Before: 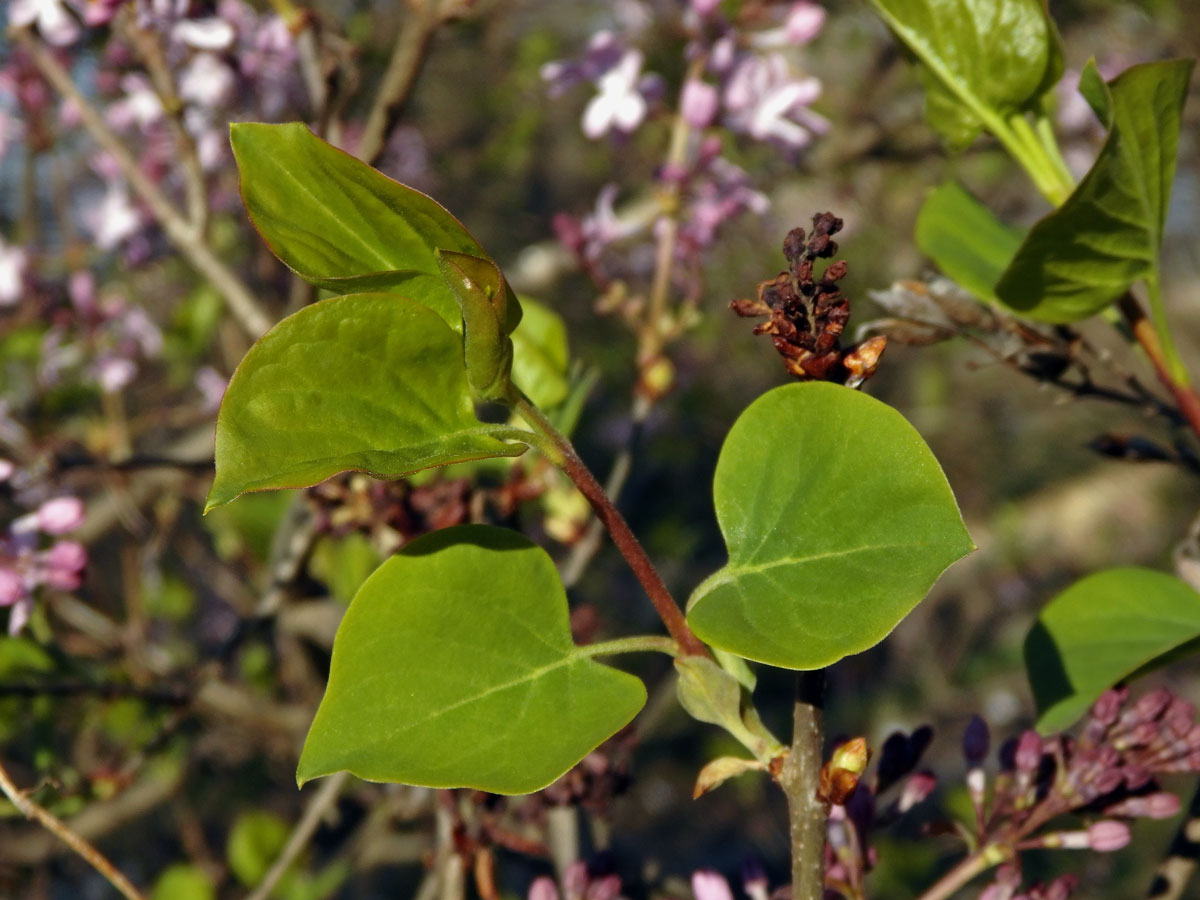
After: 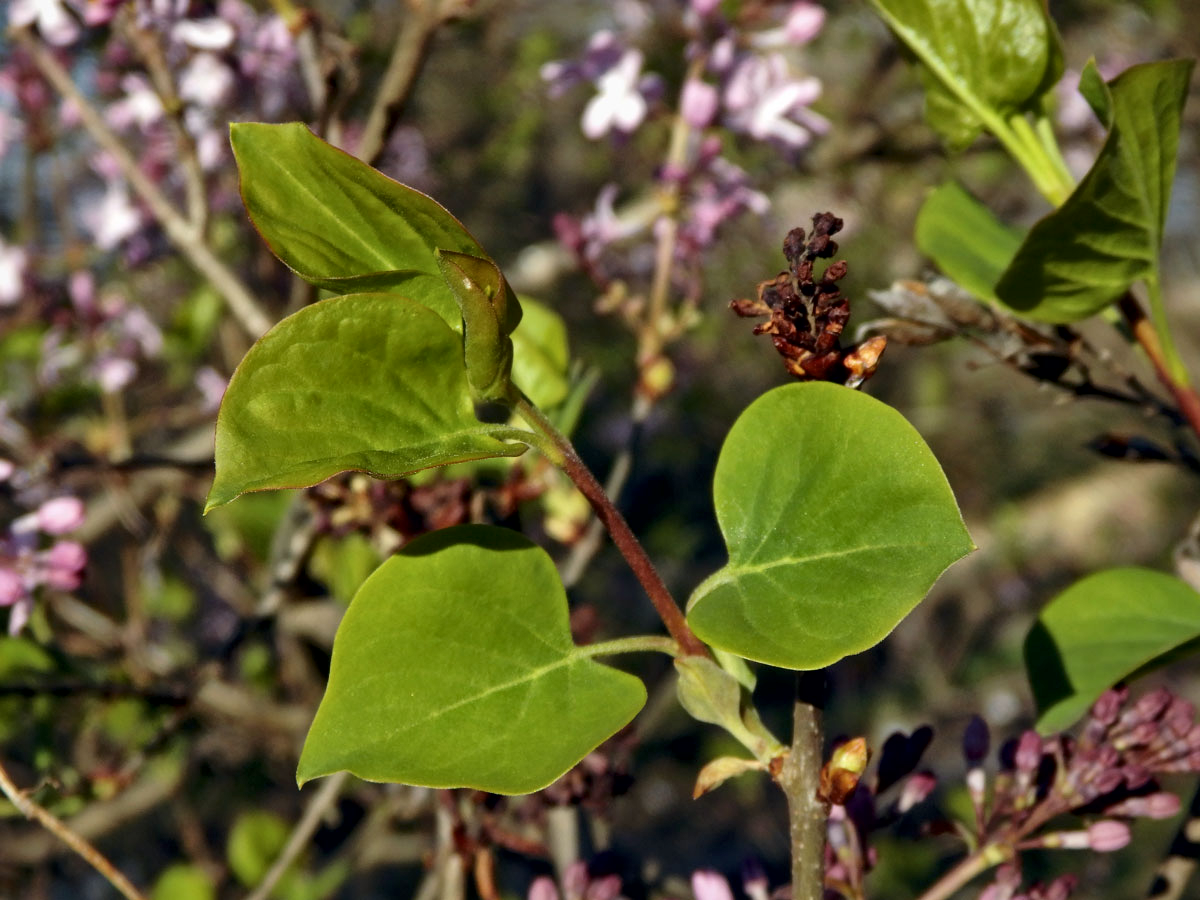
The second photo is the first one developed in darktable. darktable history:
local contrast: mode bilateral grid, contrast 21, coarseness 50, detail 148%, midtone range 0.2
